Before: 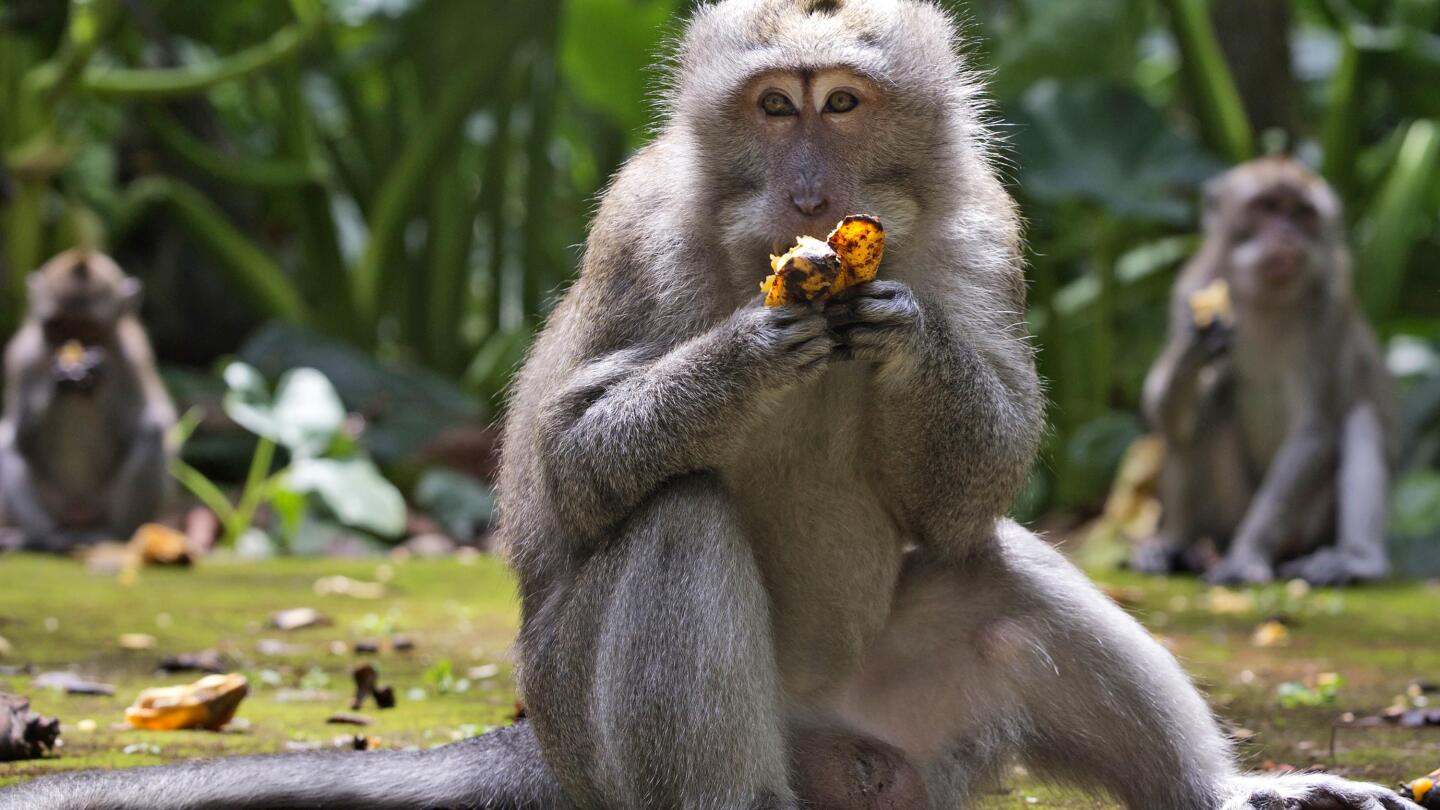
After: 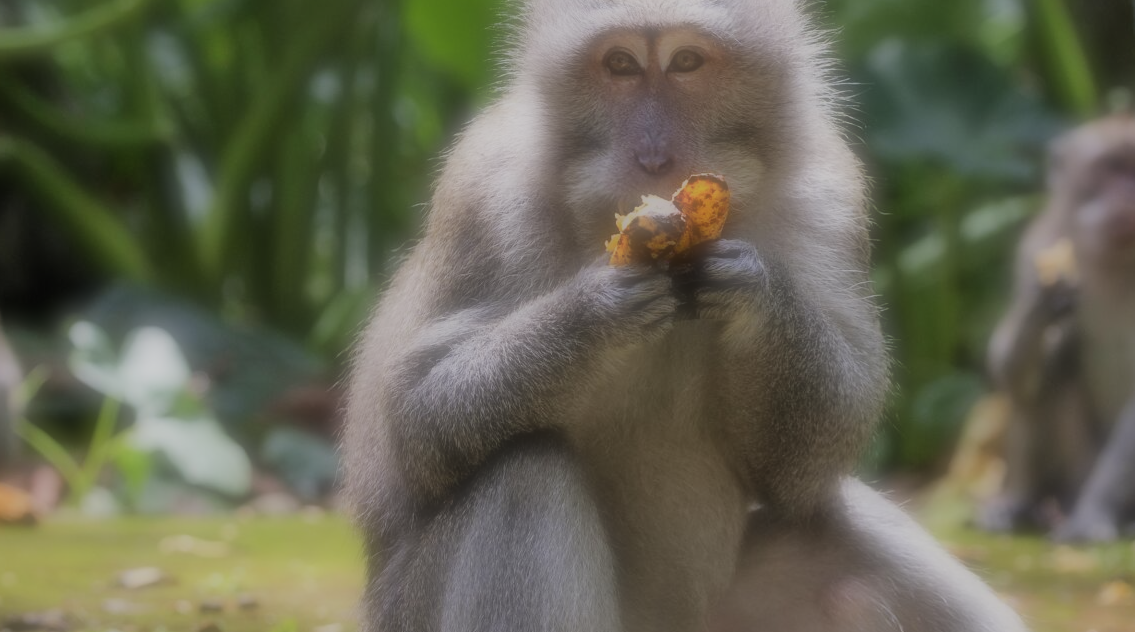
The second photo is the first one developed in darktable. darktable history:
crop and rotate: left 10.77%, top 5.1%, right 10.41%, bottom 16.76%
filmic rgb: black relative exposure -6.59 EV, white relative exposure 4.71 EV, hardness 3.13, contrast 0.805
soften: on, module defaults
tone equalizer: on, module defaults
